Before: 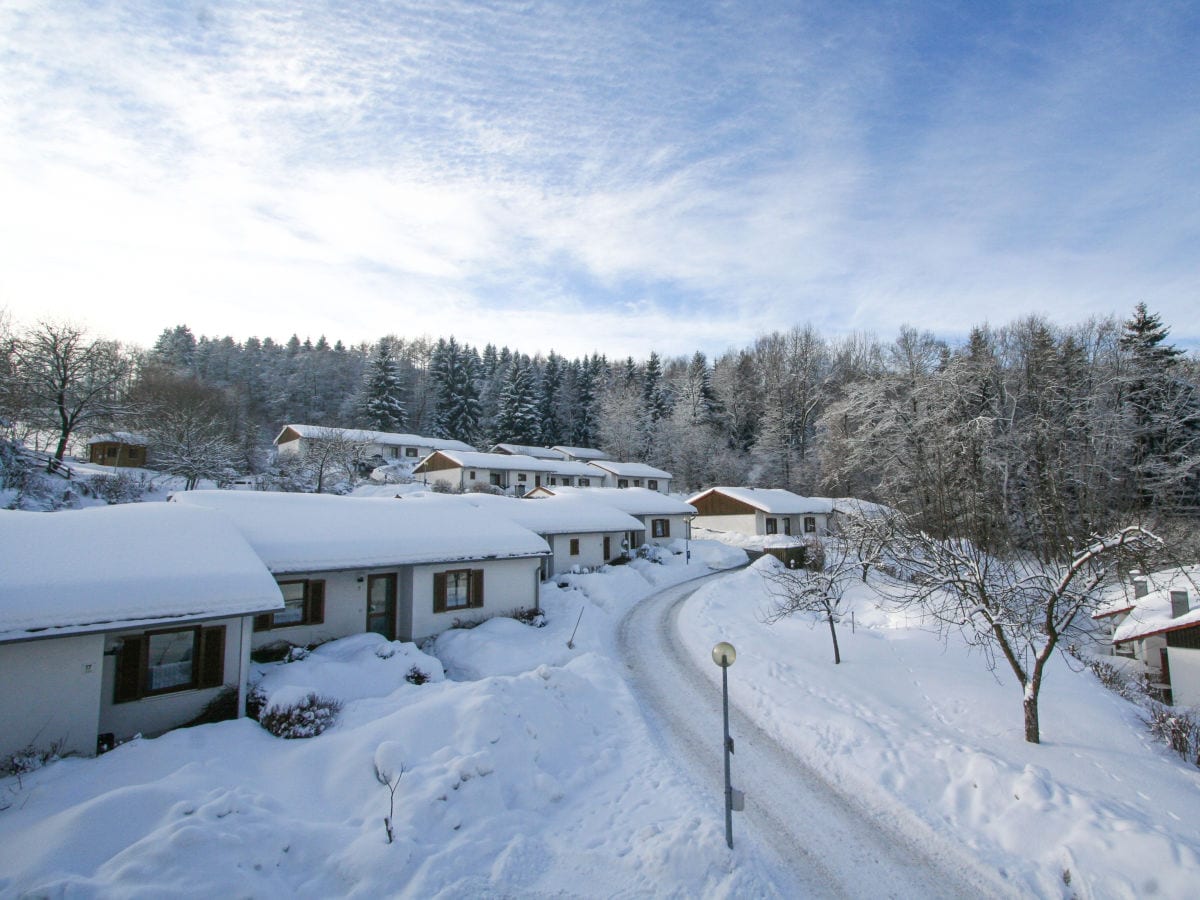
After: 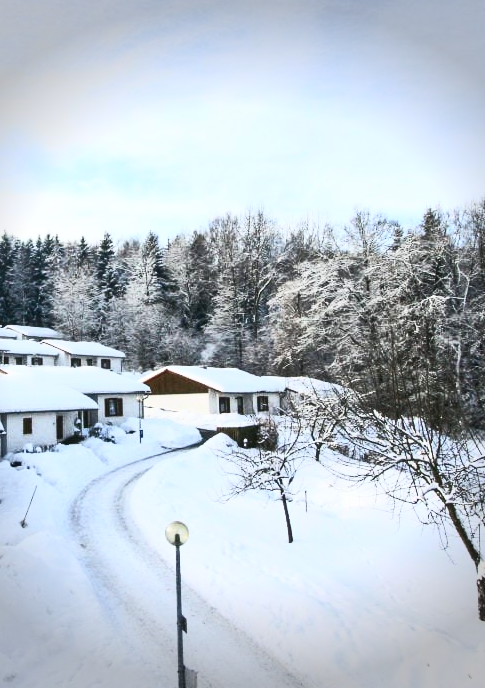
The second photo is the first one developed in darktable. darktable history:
contrast brightness saturation: contrast 0.633, brightness 0.357, saturation 0.147
vignetting: fall-off start 68.55%, fall-off radius 30.51%, width/height ratio 0.994, shape 0.86
crop: left 45.653%, top 13.553%, right 13.919%, bottom 9.914%
